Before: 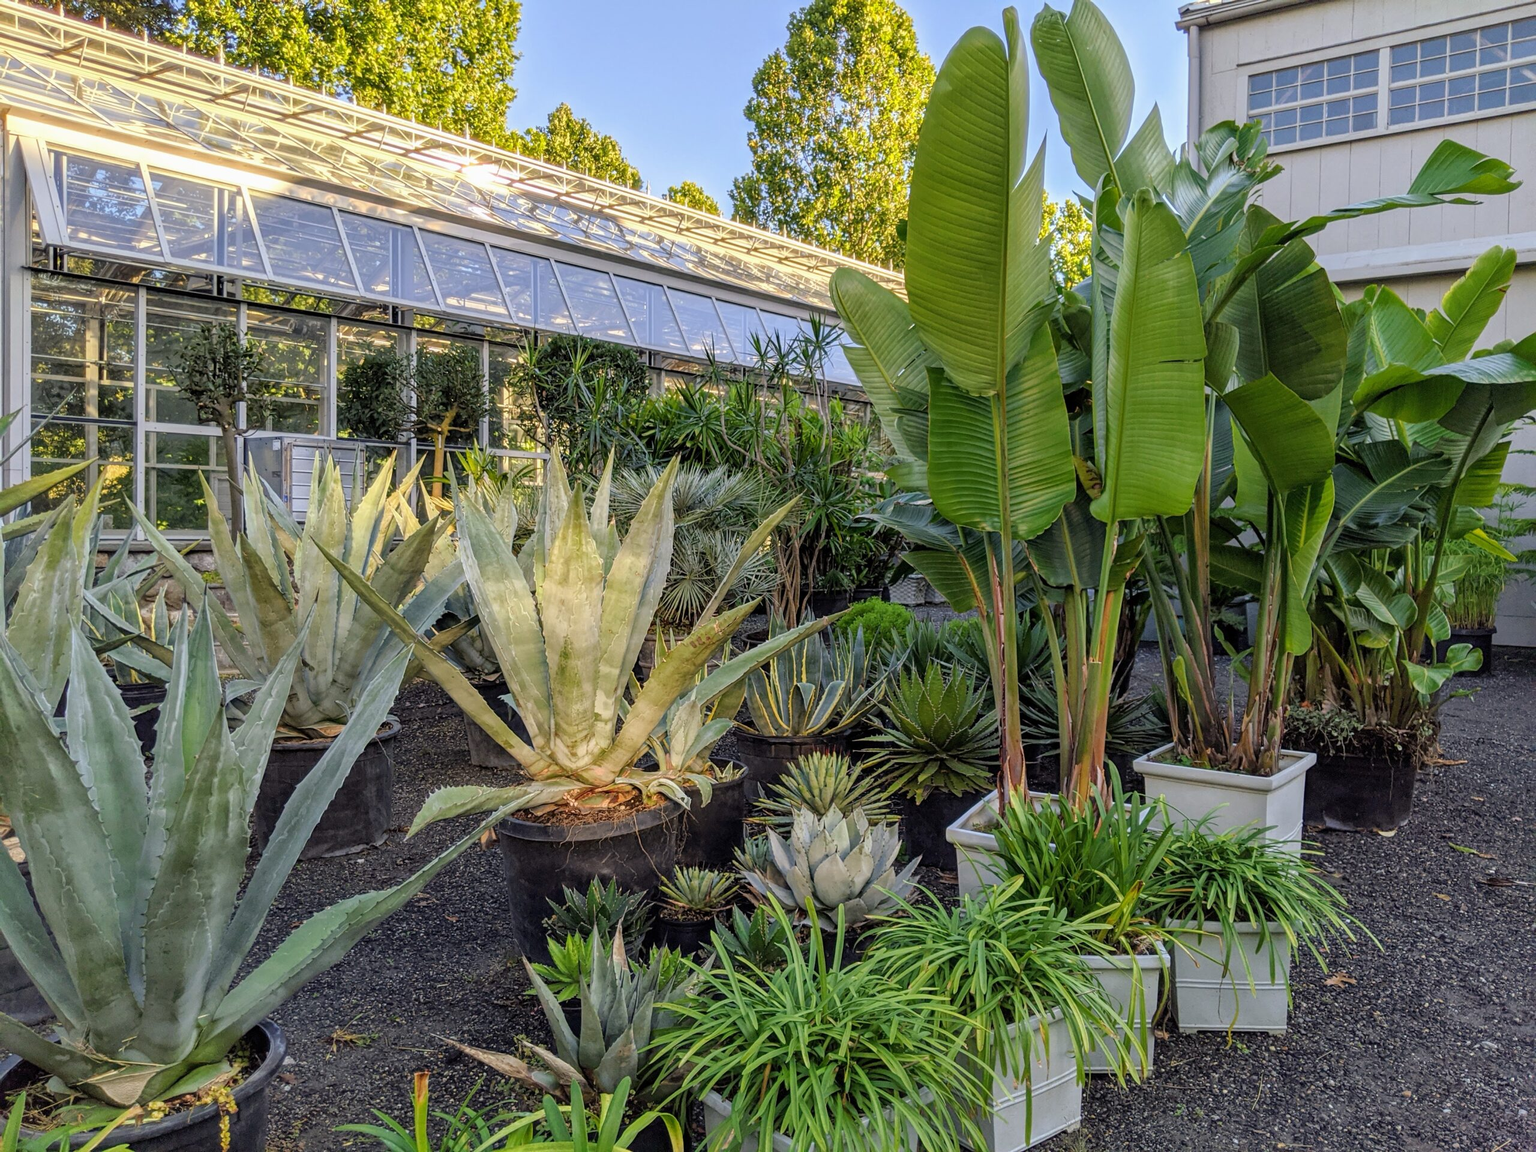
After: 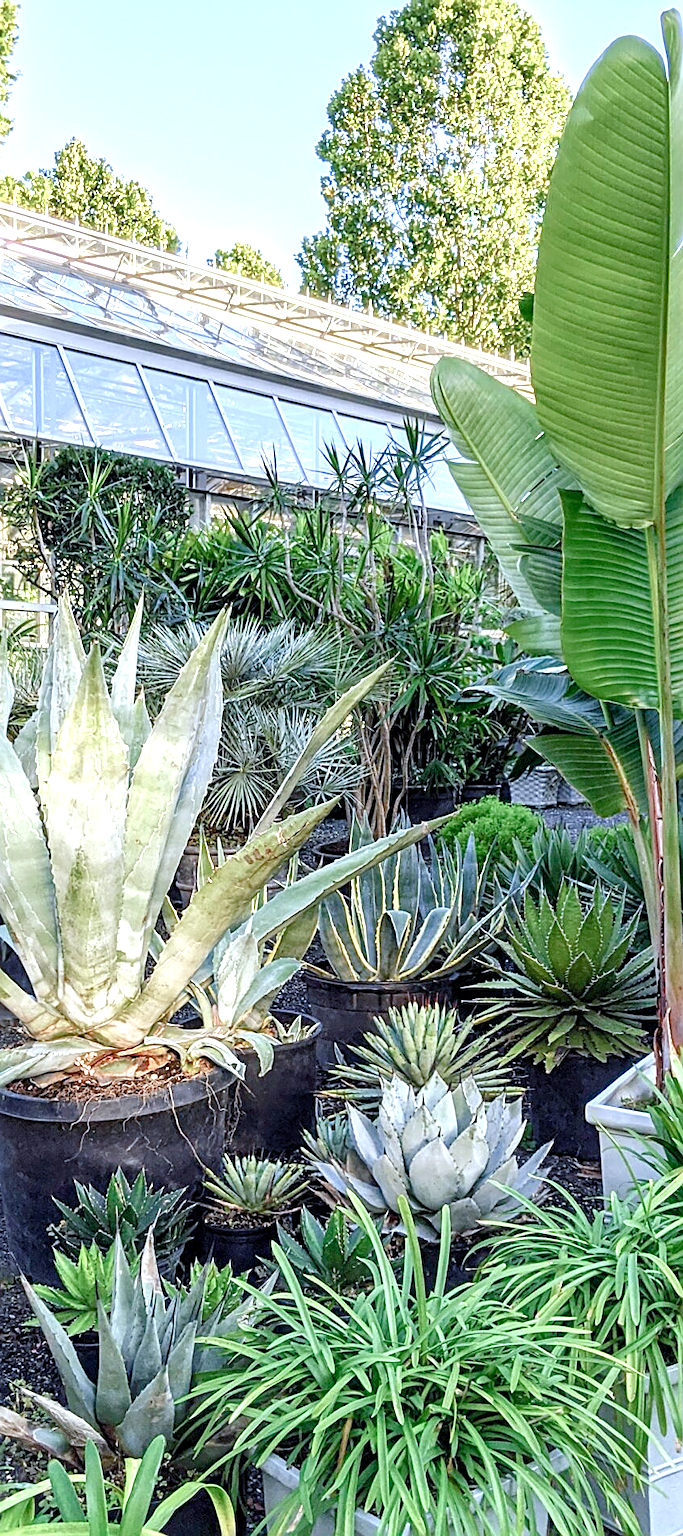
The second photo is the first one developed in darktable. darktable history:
exposure: black level correction 0.001, exposure 1.044 EV, compensate highlight preservation false
color balance rgb: highlights gain › chroma 0.142%, highlights gain › hue 329.79°, perceptual saturation grading › global saturation 20%, perceptual saturation grading › highlights -49.11%, perceptual saturation grading › shadows 24.611%, global vibrance -24.105%
color calibration: illuminant custom, x 0.388, y 0.387, temperature 3796.94 K
sharpen: on, module defaults
crop: left 33.039%, right 33.568%
